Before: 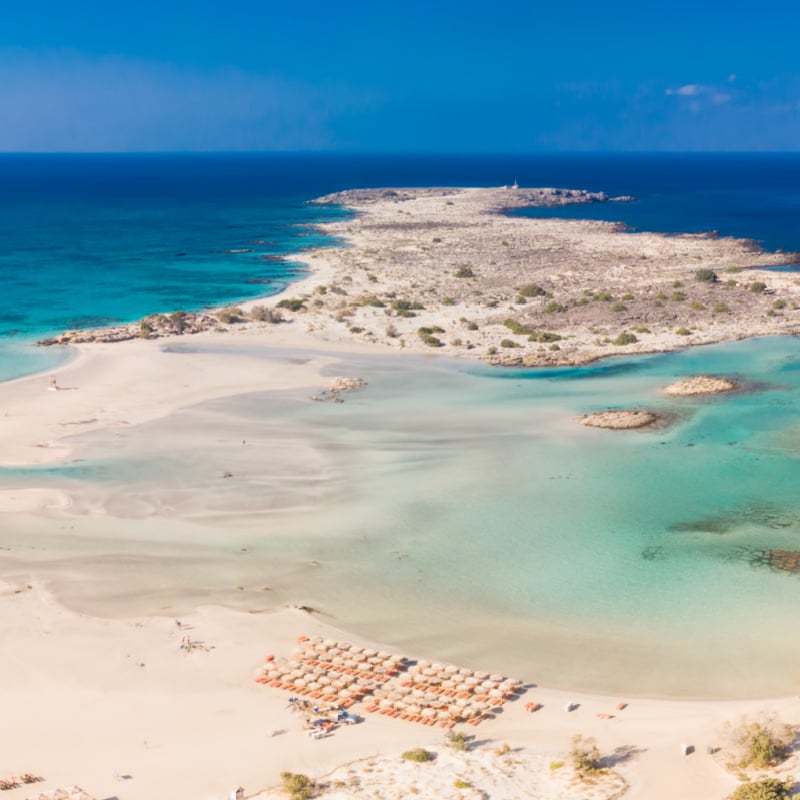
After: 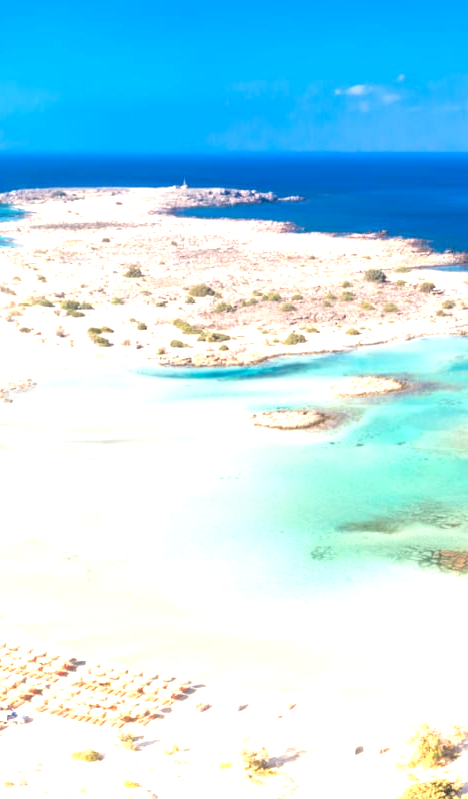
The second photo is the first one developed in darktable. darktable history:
crop: left 41.402%
exposure: black level correction 0.001, exposure 1.3 EV, compensate highlight preservation false
